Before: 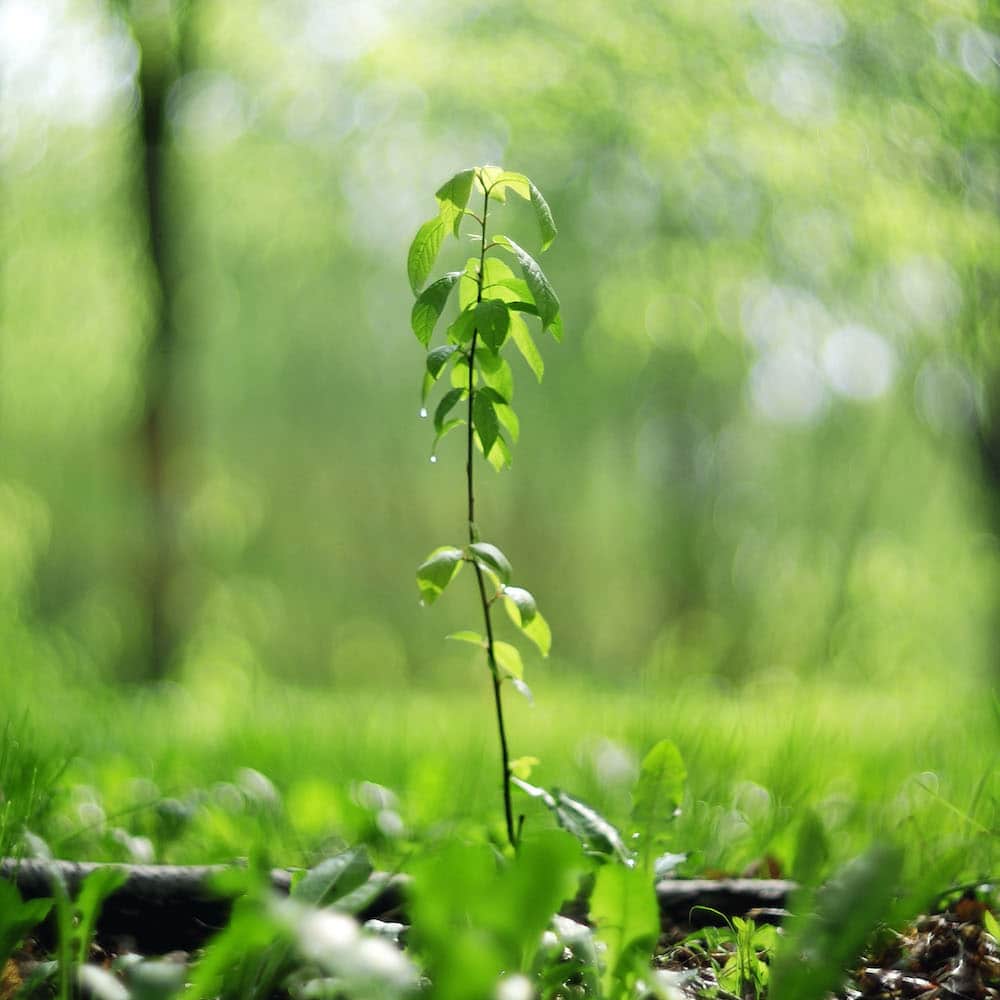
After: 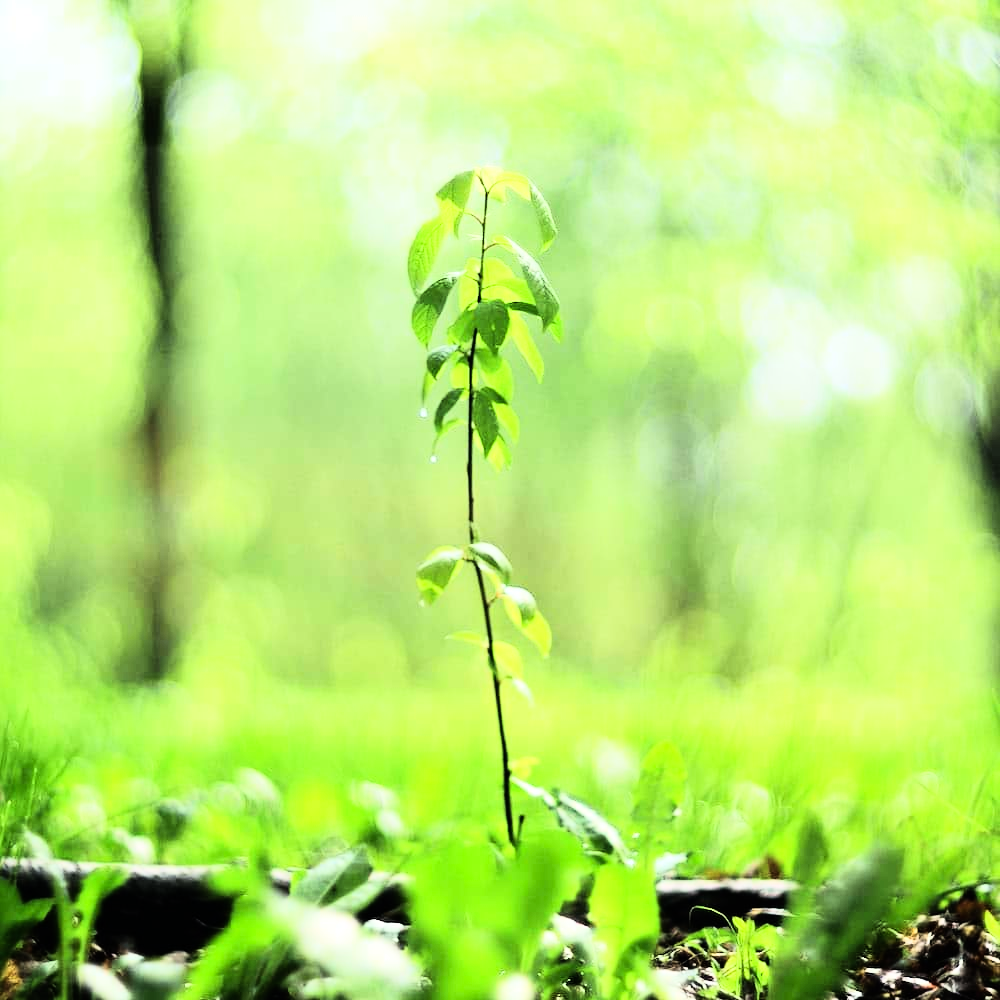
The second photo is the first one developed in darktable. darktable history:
white balance: red 1, blue 1
rgb curve: curves: ch0 [(0, 0) (0.21, 0.15) (0.24, 0.21) (0.5, 0.75) (0.75, 0.96) (0.89, 0.99) (1, 1)]; ch1 [(0, 0.02) (0.21, 0.13) (0.25, 0.2) (0.5, 0.67) (0.75, 0.9) (0.89, 0.97) (1, 1)]; ch2 [(0, 0.02) (0.21, 0.13) (0.25, 0.2) (0.5, 0.67) (0.75, 0.9) (0.89, 0.97) (1, 1)], compensate middle gray true
